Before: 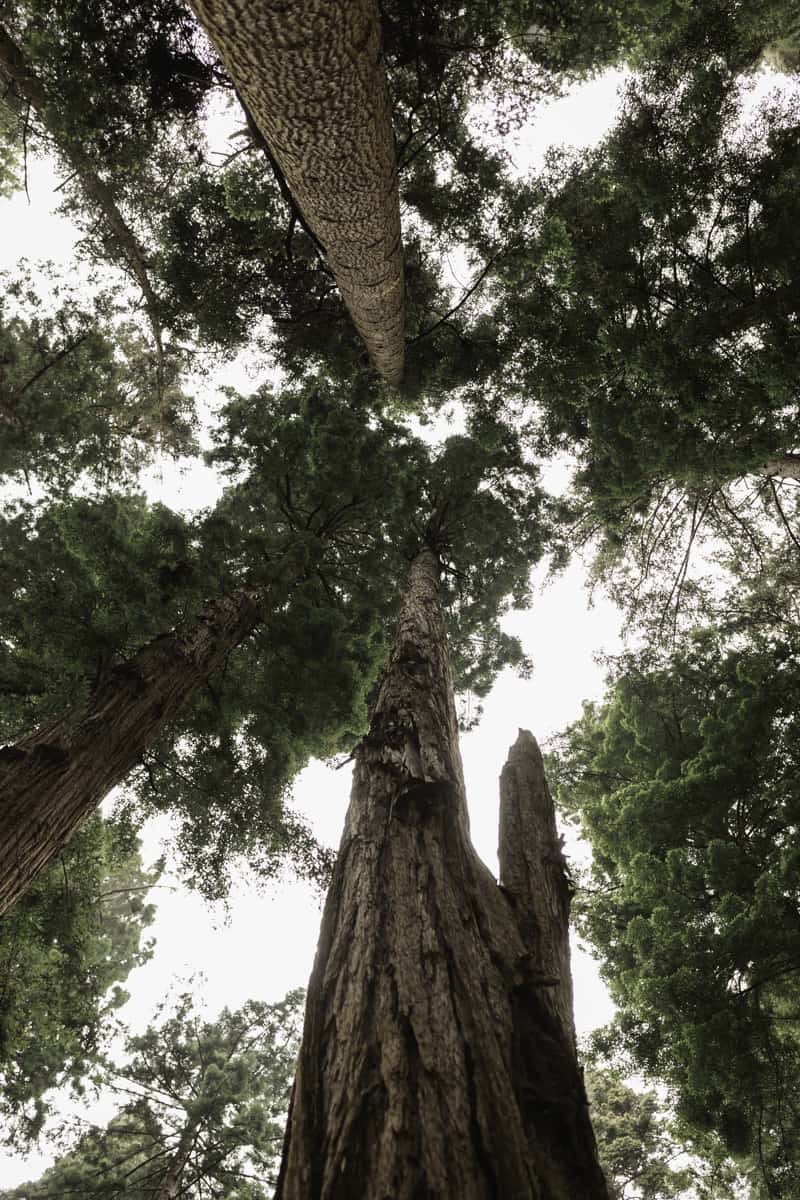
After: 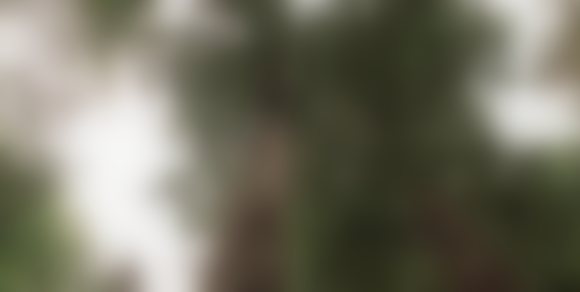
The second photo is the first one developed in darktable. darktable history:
crop and rotate: angle 16.12°, top 30.835%, bottom 35.653%
lowpass: radius 16, unbound 0
